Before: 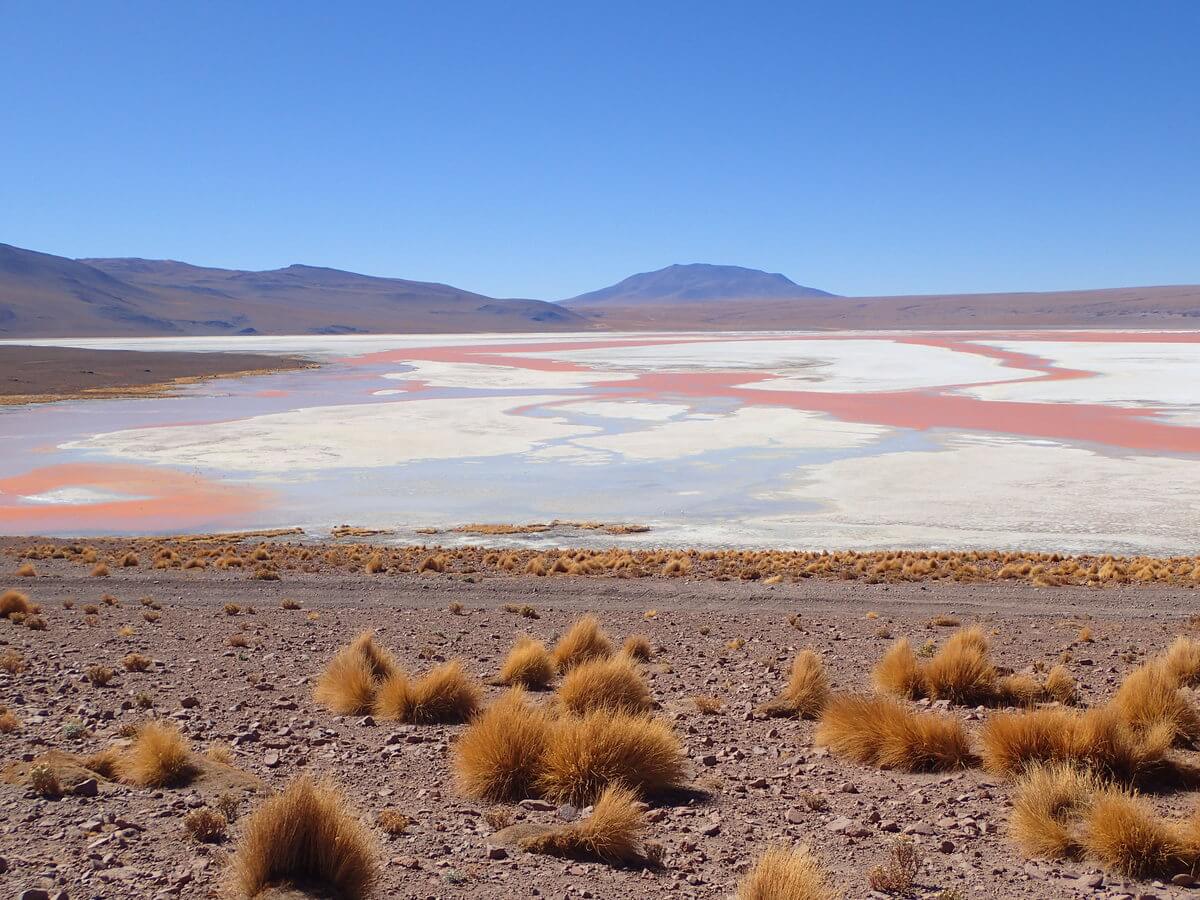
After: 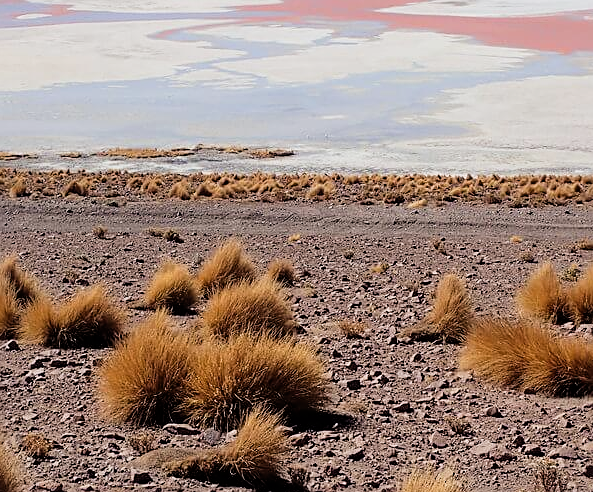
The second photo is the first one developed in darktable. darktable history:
filmic rgb: black relative exposure -5 EV, white relative exposure 3.2 EV, hardness 3.42, contrast 1.2, highlights saturation mix -50%
sharpen: on, module defaults
crop: left 29.672%, top 41.786%, right 20.851%, bottom 3.487%
